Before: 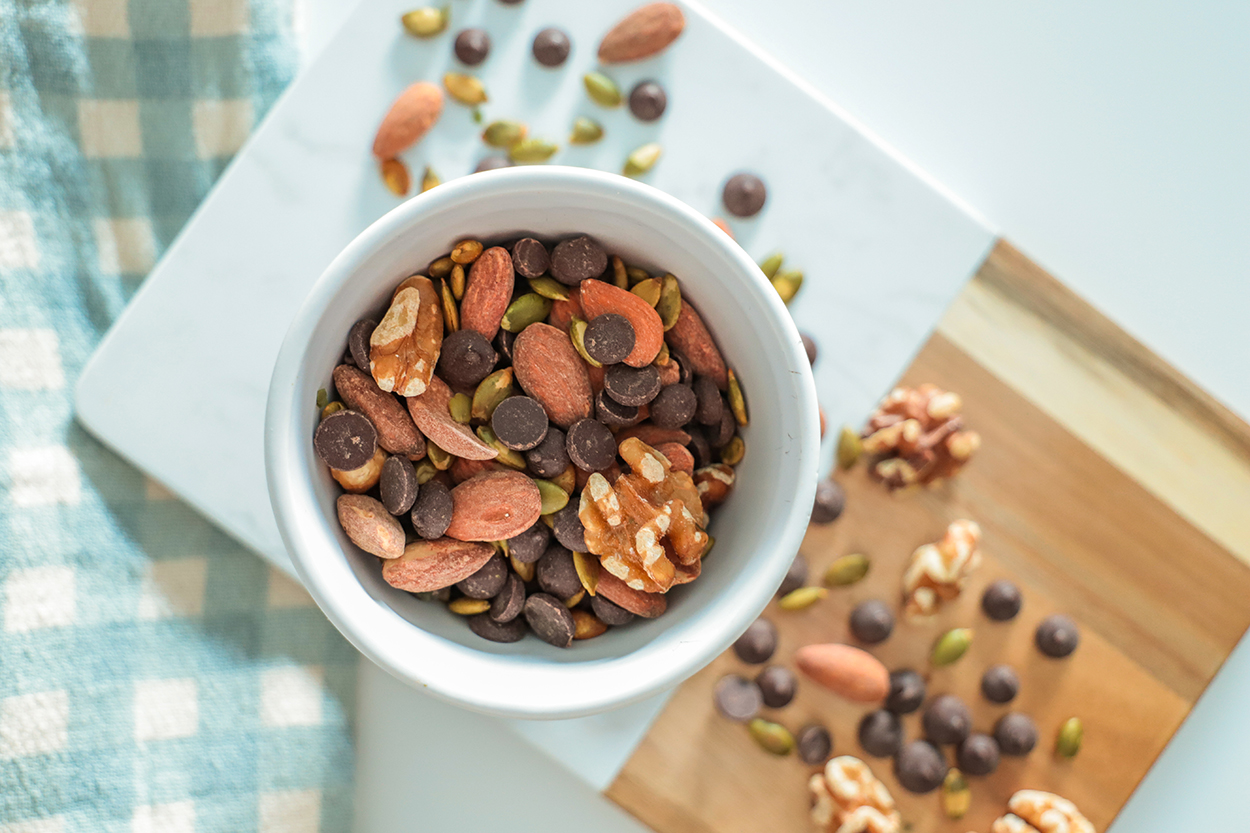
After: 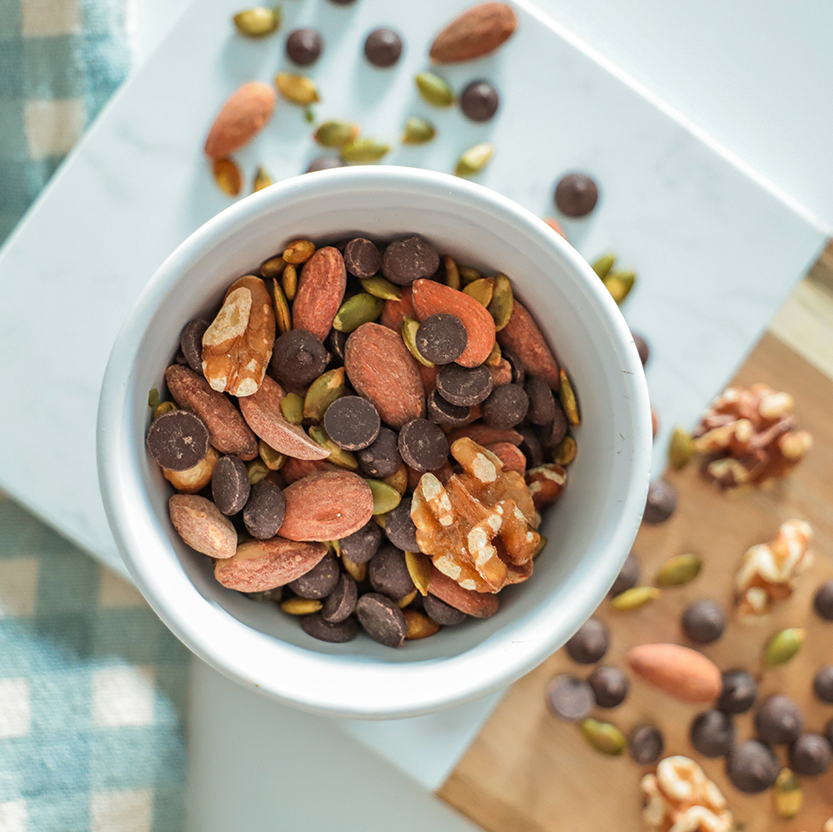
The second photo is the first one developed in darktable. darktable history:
crop and rotate: left 13.537%, right 19.796%
shadows and highlights: shadows 49, highlights -41, soften with gaussian
